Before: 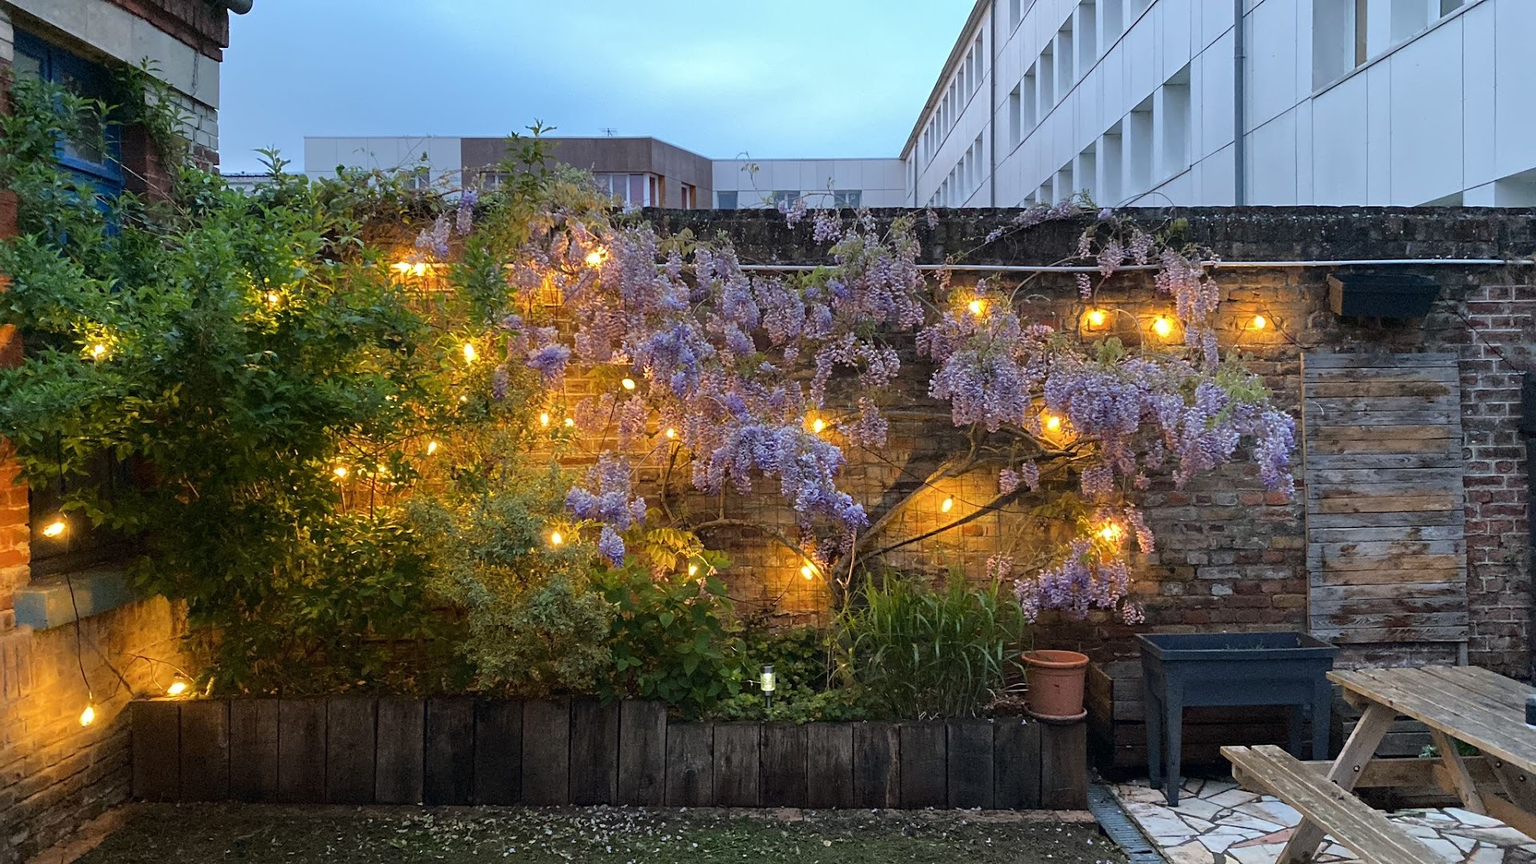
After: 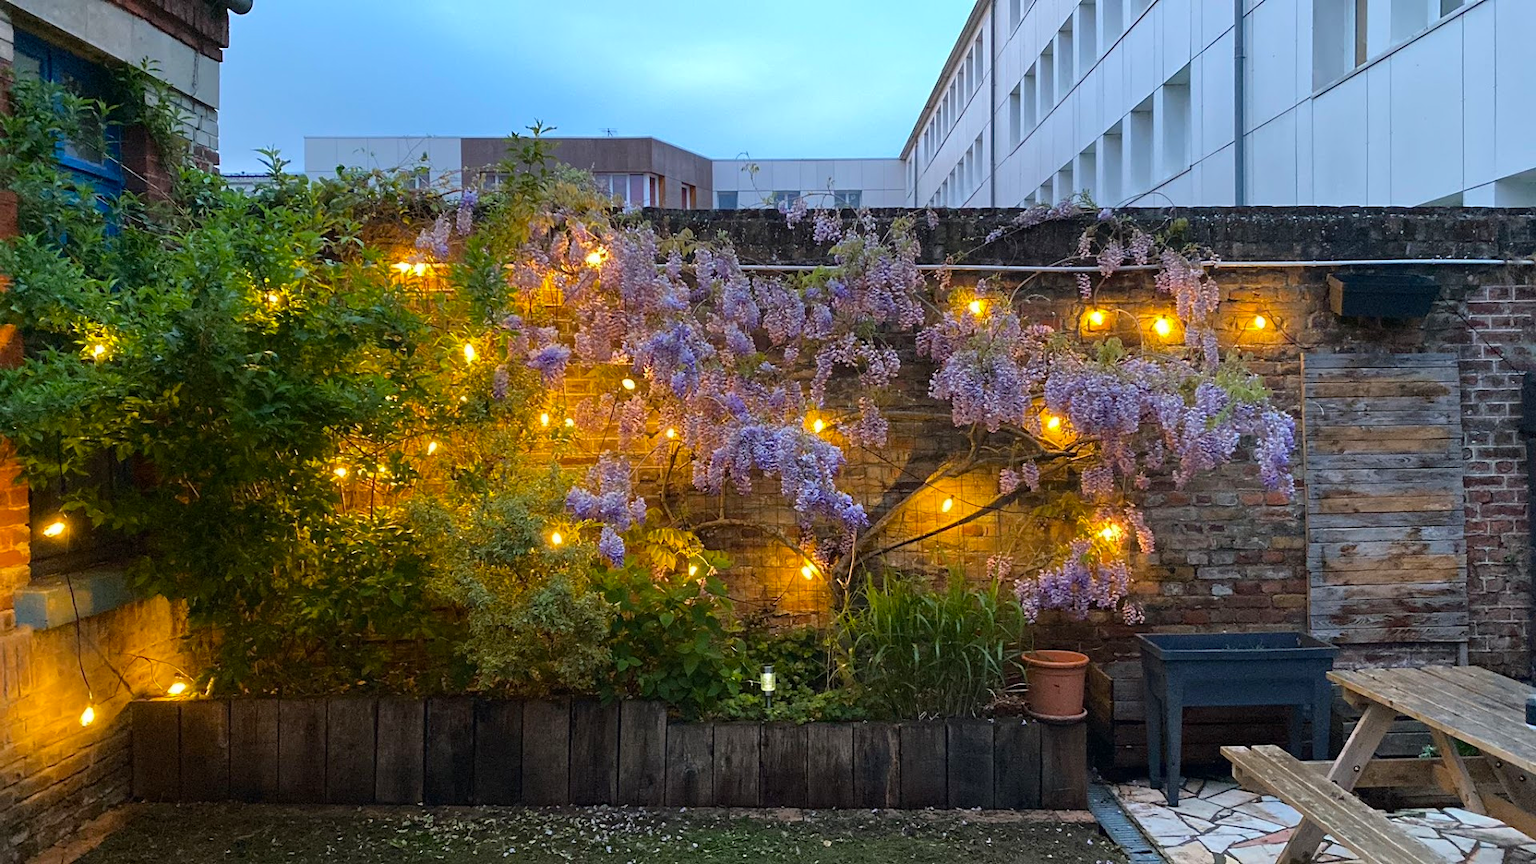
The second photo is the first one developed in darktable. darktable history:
color balance rgb: linear chroma grading › global chroma 20.314%, perceptual saturation grading › global saturation 0.78%, global vibrance 9.933%
